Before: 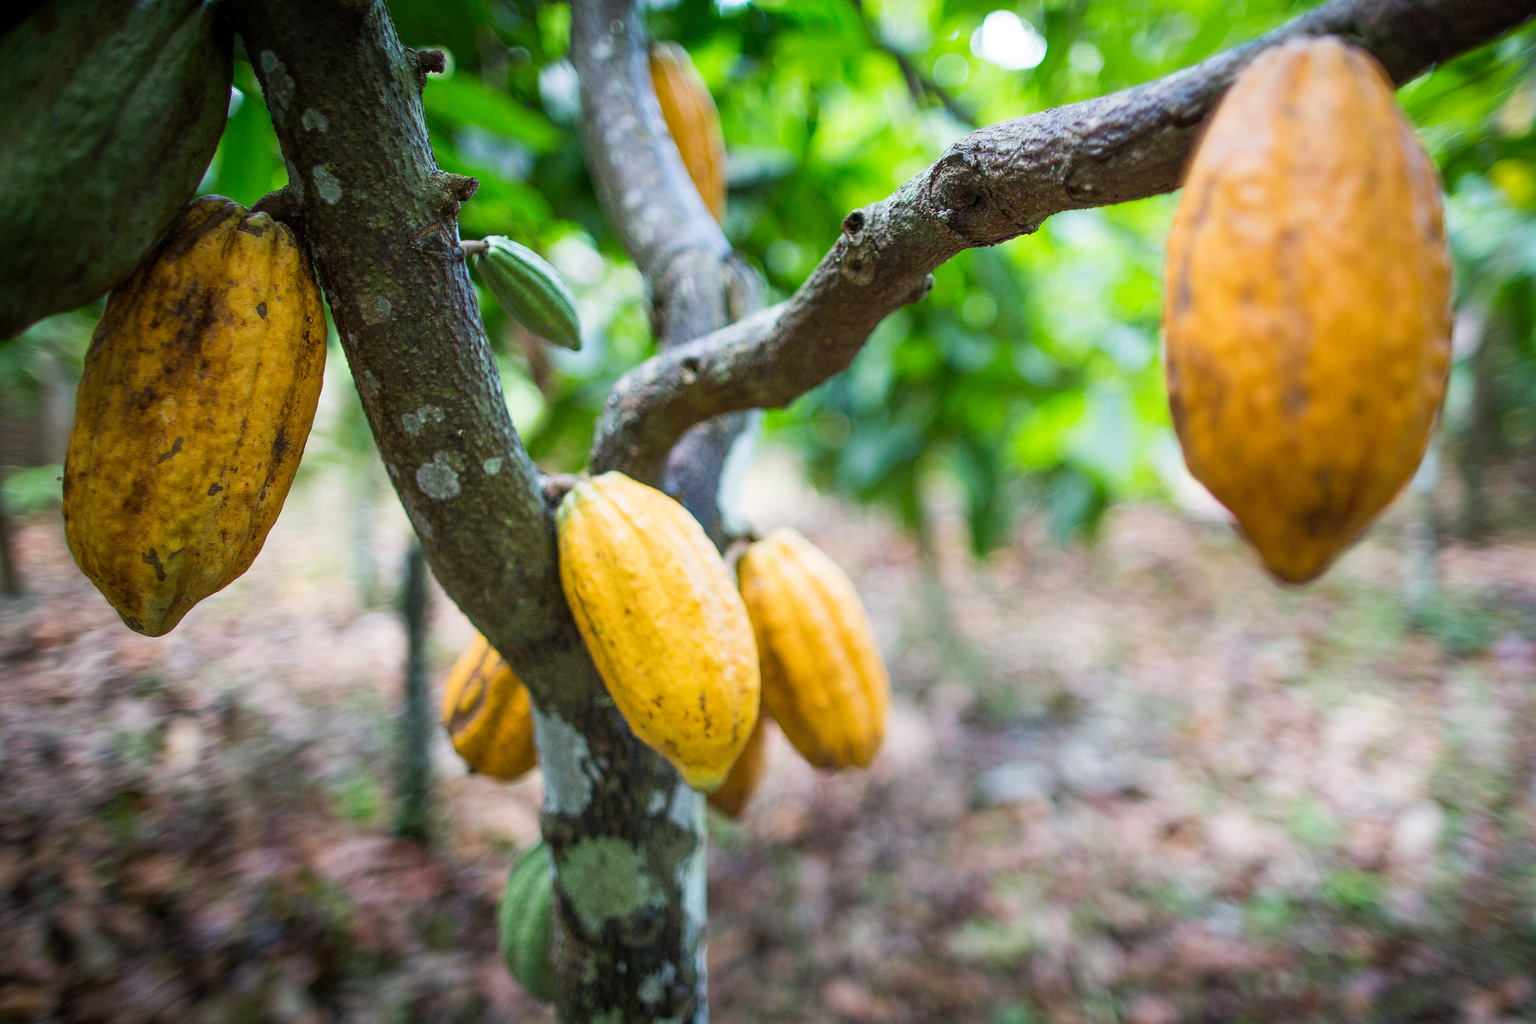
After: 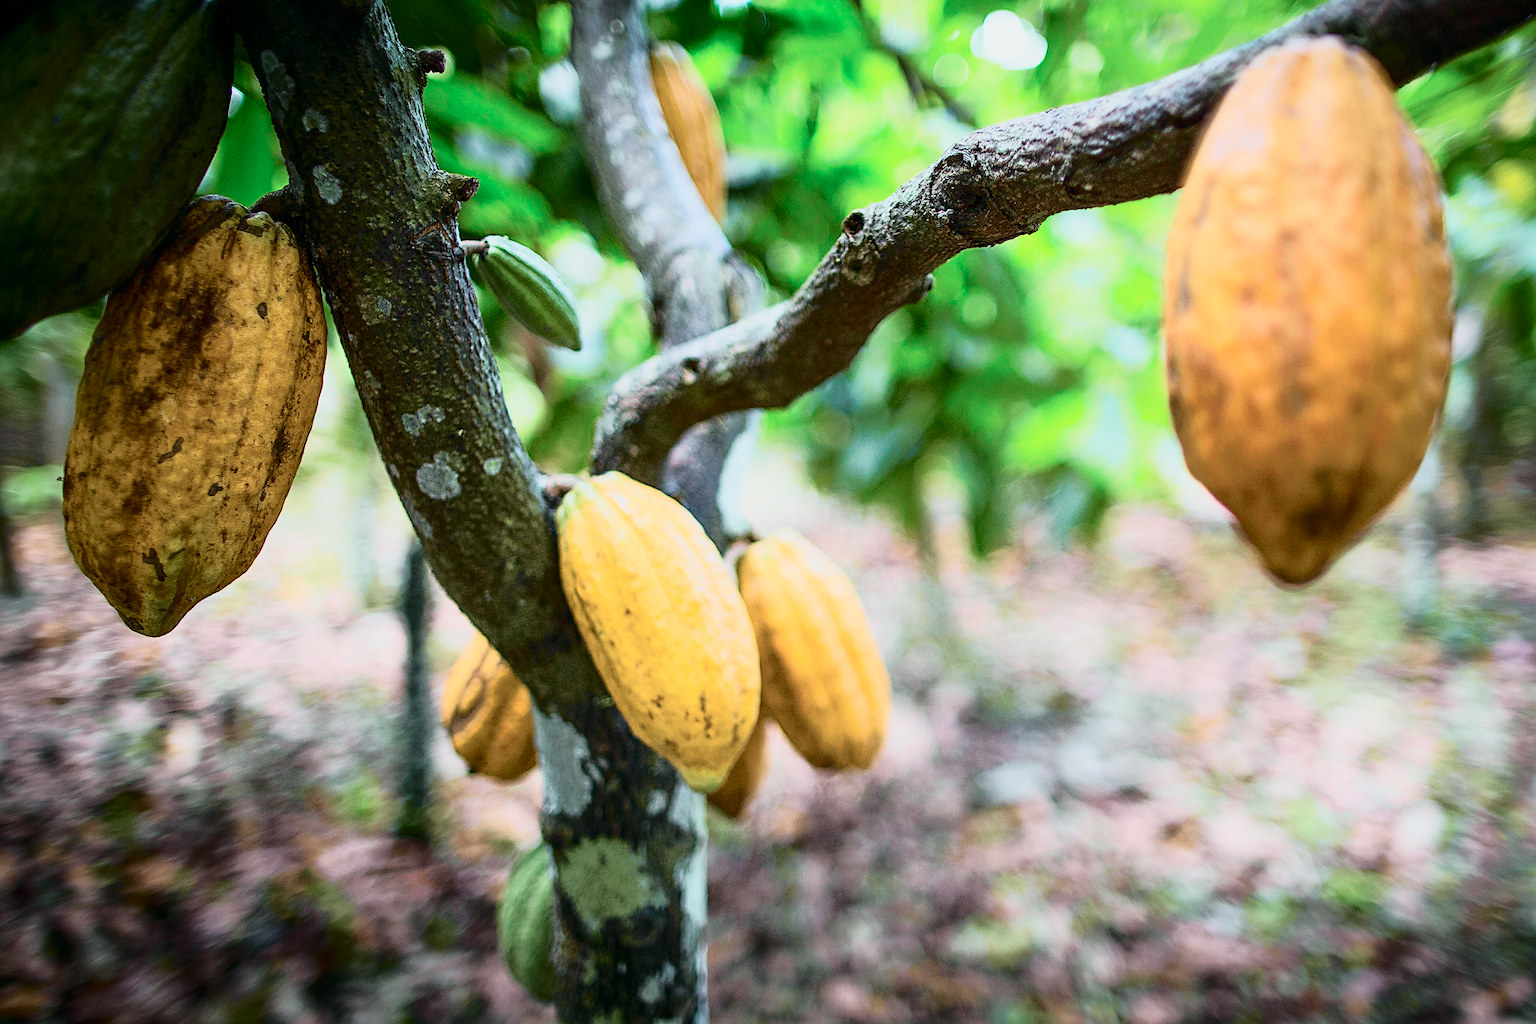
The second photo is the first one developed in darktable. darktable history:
tone curve: curves: ch0 [(0, 0) (0.081, 0.044) (0.192, 0.125) (0.283, 0.238) (0.416, 0.449) (0.495, 0.524) (0.661, 0.756) (0.788, 0.87) (1, 0.951)]; ch1 [(0, 0) (0.161, 0.092) (0.35, 0.33) (0.392, 0.392) (0.427, 0.426) (0.479, 0.472) (0.505, 0.497) (0.521, 0.524) (0.567, 0.56) (0.583, 0.592) (0.625, 0.627) (0.678, 0.733) (1, 1)]; ch2 [(0, 0) (0.346, 0.362) (0.404, 0.427) (0.502, 0.499) (0.531, 0.523) (0.544, 0.561) (0.58, 0.59) (0.629, 0.642) (0.717, 0.678) (1, 1)], color space Lab, independent channels, preserve colors none
sharpen: on, module defaults
